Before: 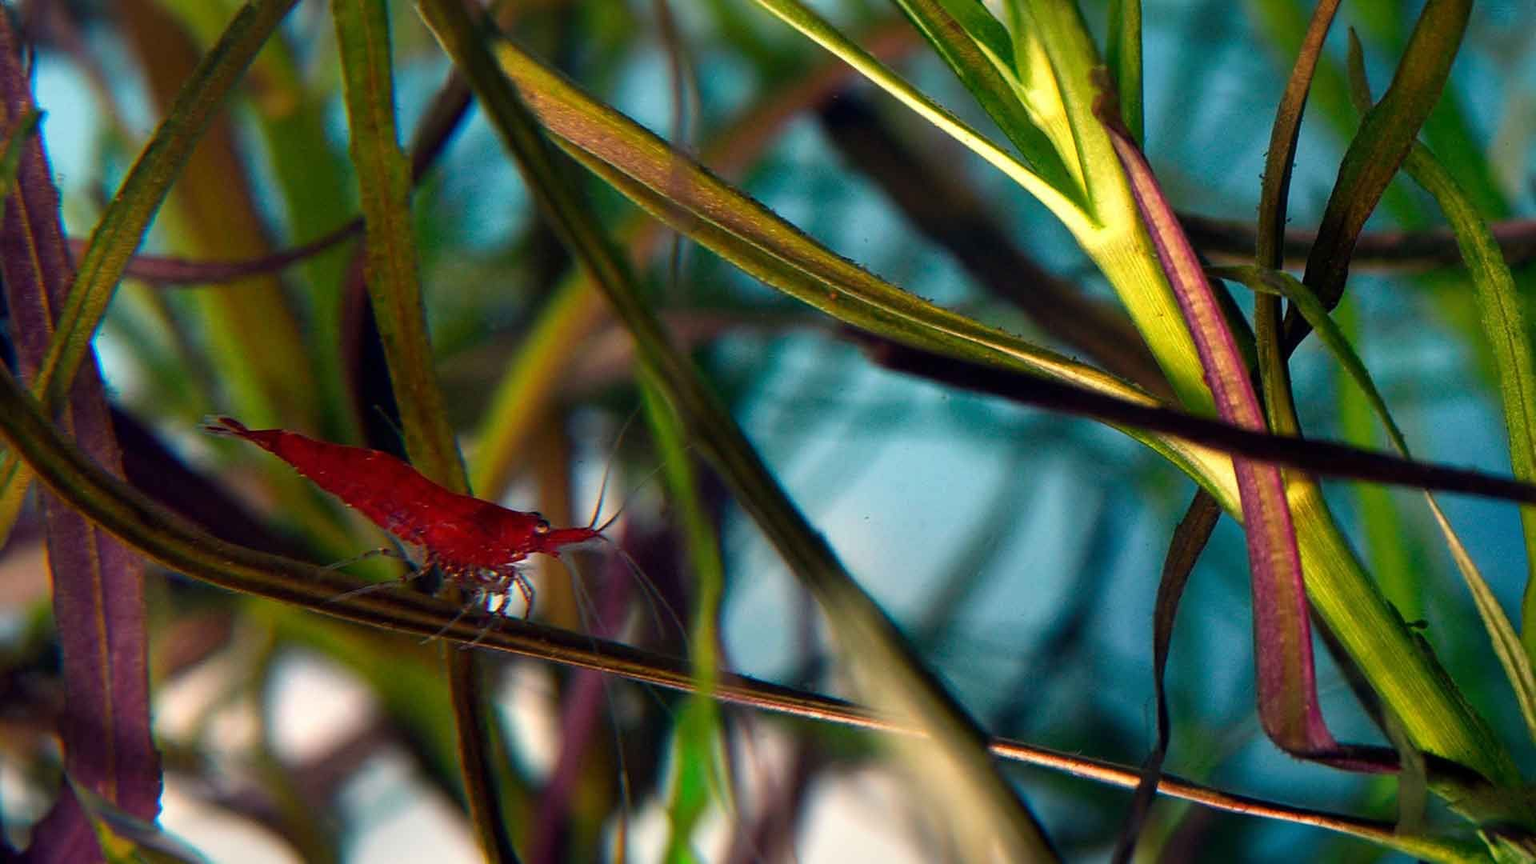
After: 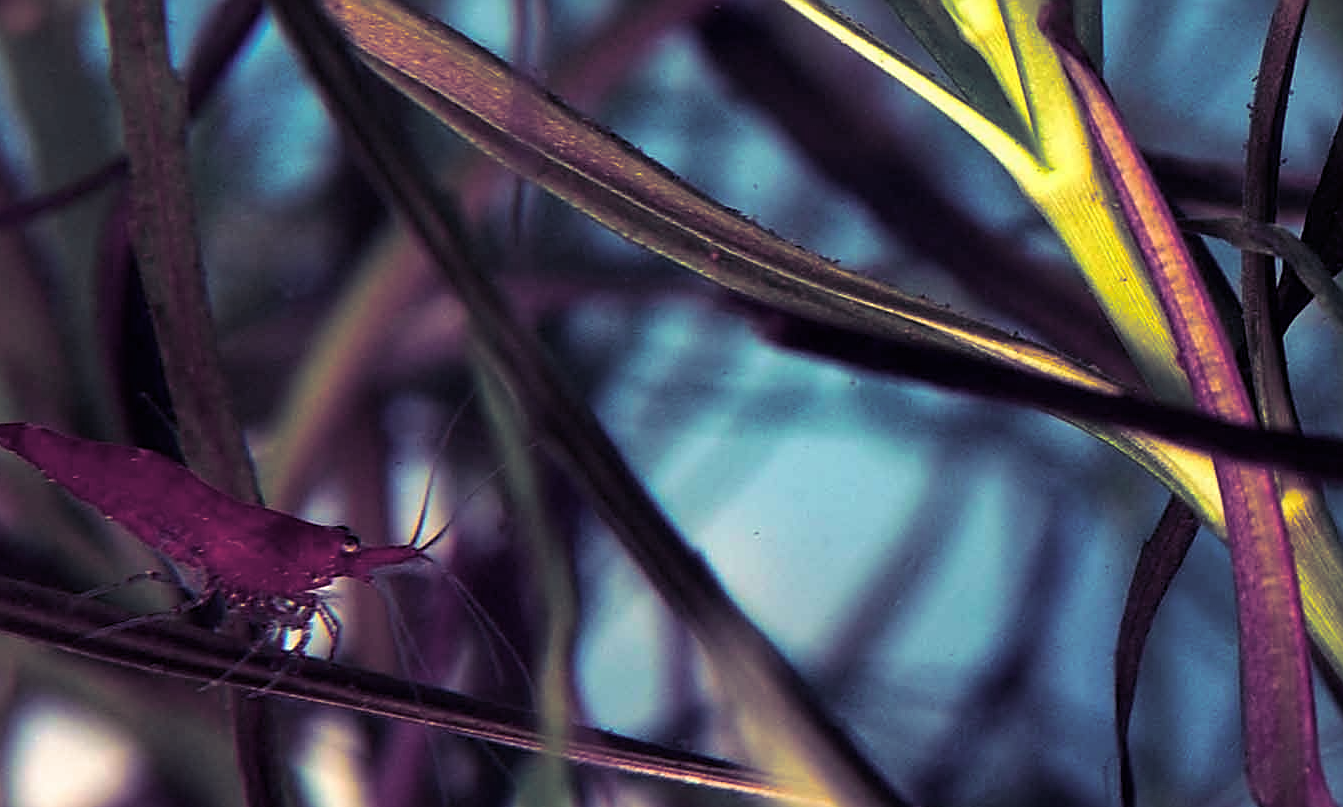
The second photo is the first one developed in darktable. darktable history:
crop and rotate: left 17.046%, top 10.659%, right 12.989%, bottom 14.553%
sharpen: on, module defaults
split-toning: shadows › hue 255.6°, shadows › saturation 0.66, highlights › hue 43.2°, highlights › saturation 0.68, balance -50.1
